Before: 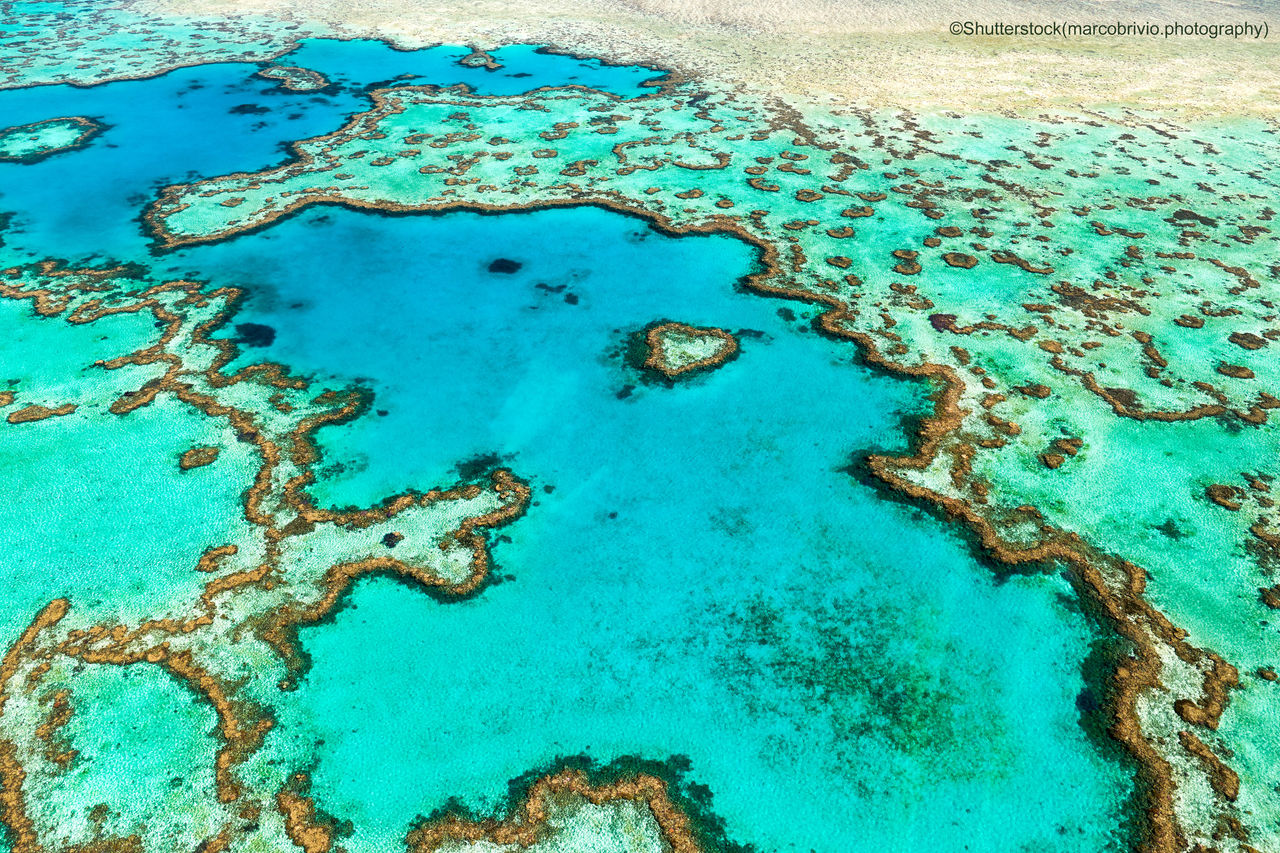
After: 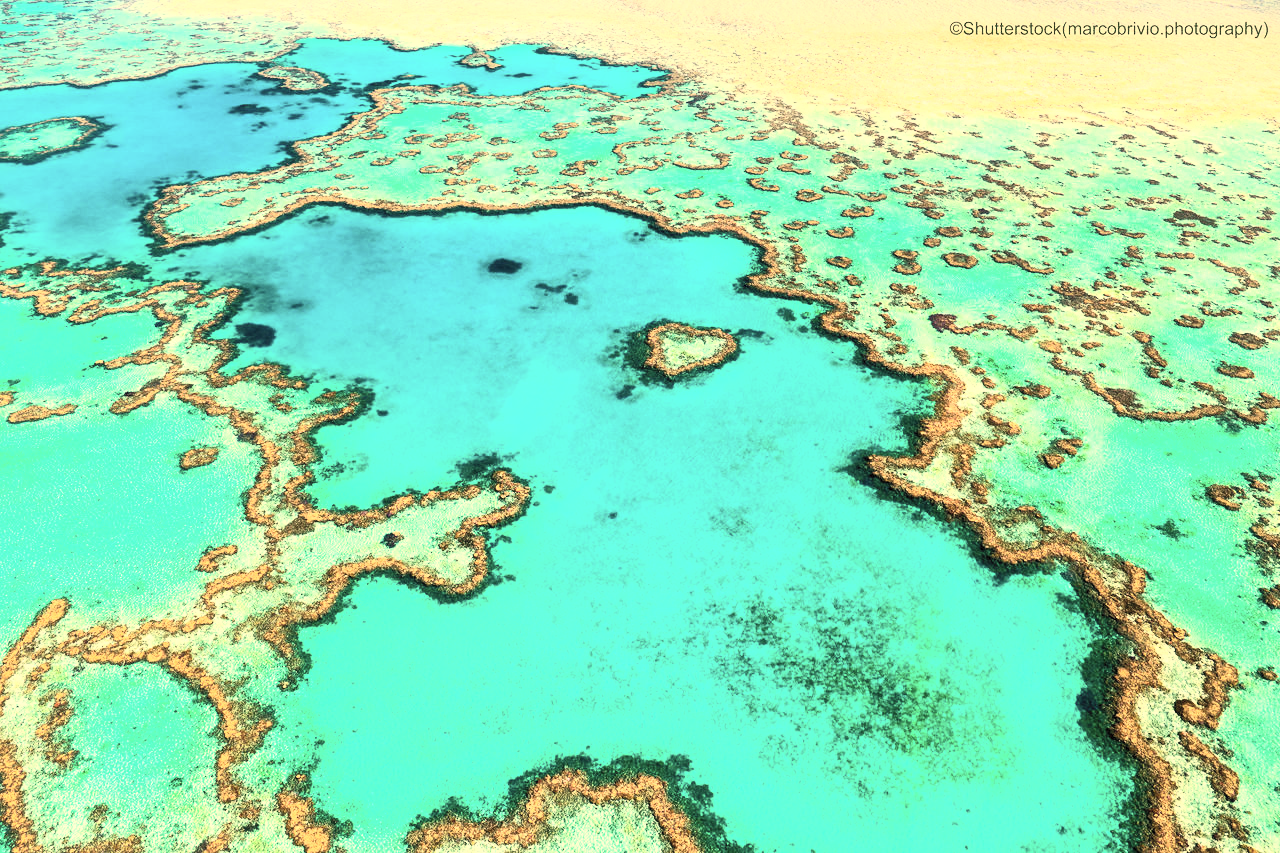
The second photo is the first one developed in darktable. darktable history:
local contrast: highlights 100%, shadows 100%, detail 120%, midtone range 0.2
contrast brightness saturation: contrast 0.39, brightness 0.53
white balance: red 1.138, green 0.996, blue 0.812
levels: mode automatic, gray 50.8%
